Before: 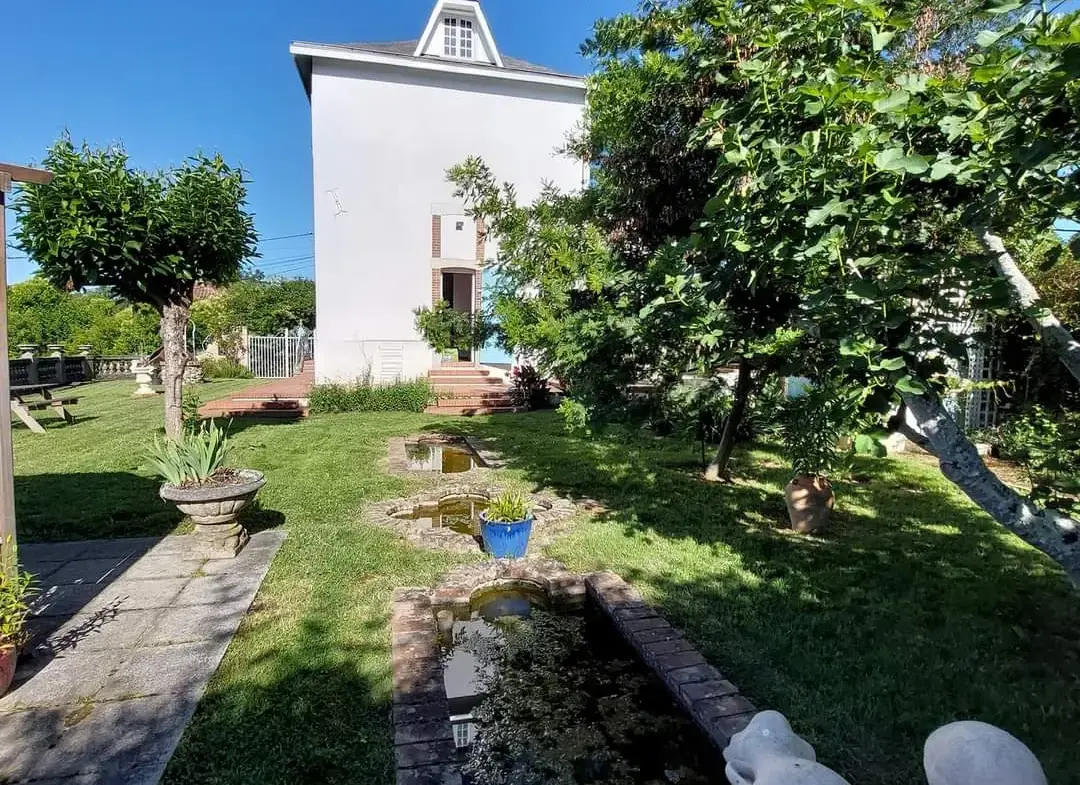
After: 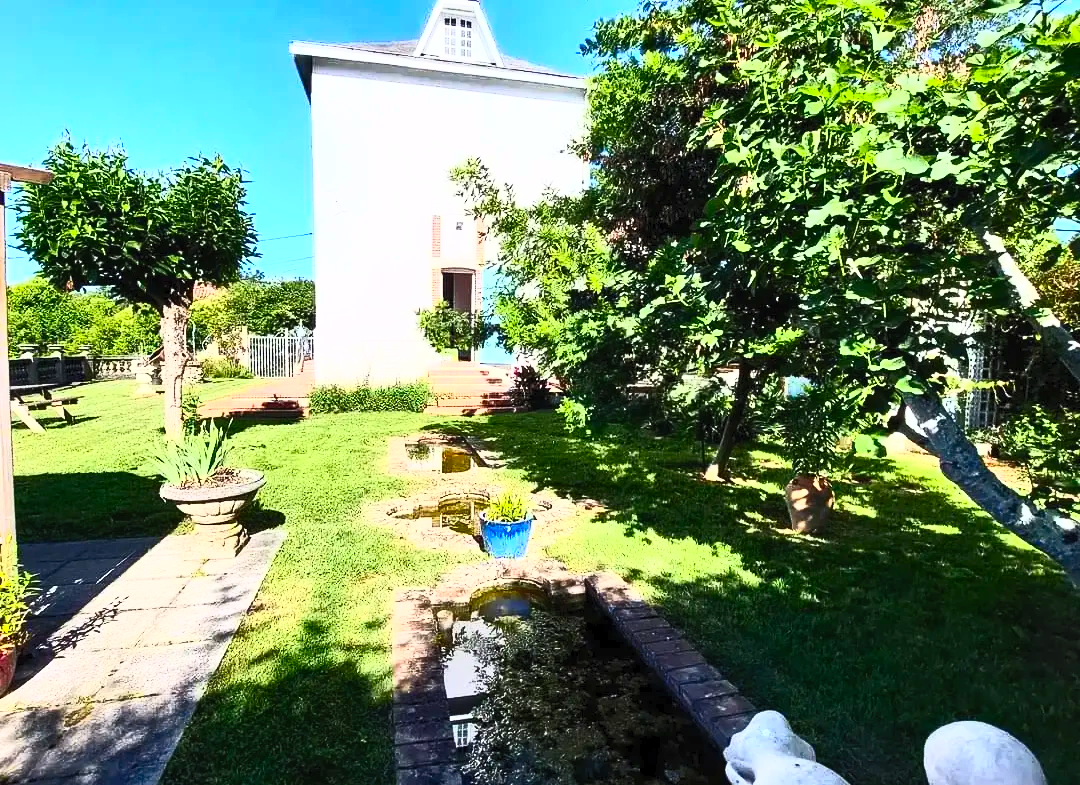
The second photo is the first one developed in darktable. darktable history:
contrast brightness saturation: contrast 0.827, brightness 0.581, saturation 0.599
